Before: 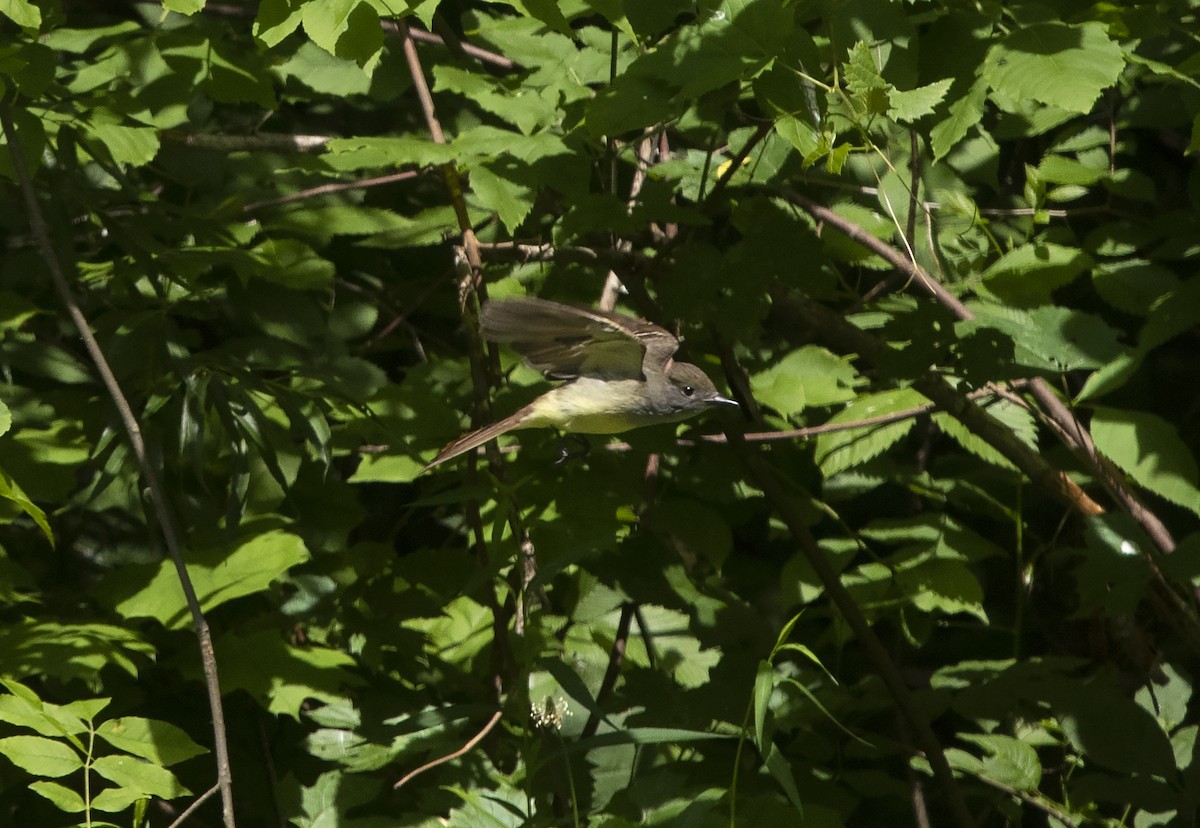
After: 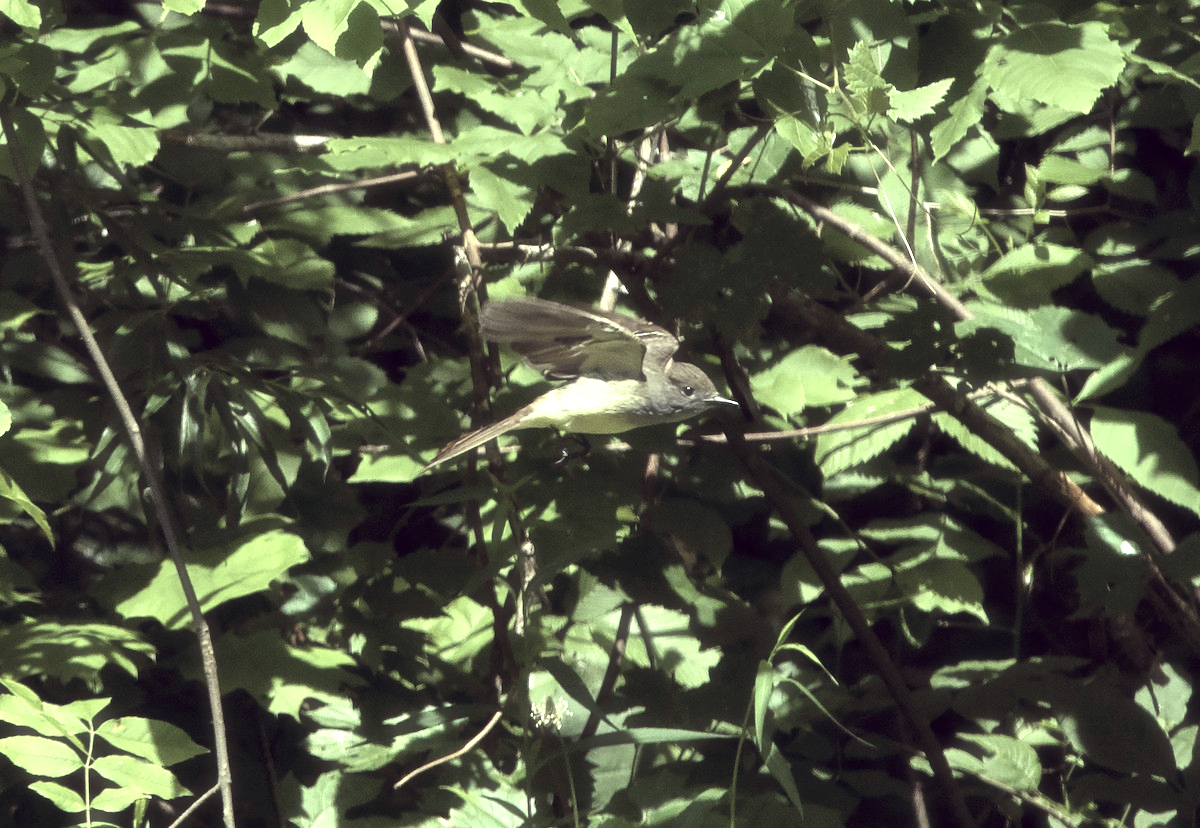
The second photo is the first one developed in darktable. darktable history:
color correction: highlights a* -20.22, highlights b* 20.71, shadows a* 19.51, shadows b* -20.97, saturation 0.45
haze removal: strength -0.104, compatibility mode true, adaptive false
exposure: black level correction 0, exposure 1.2 EV, compensate exposure bias true, compensate highlight preservation false
